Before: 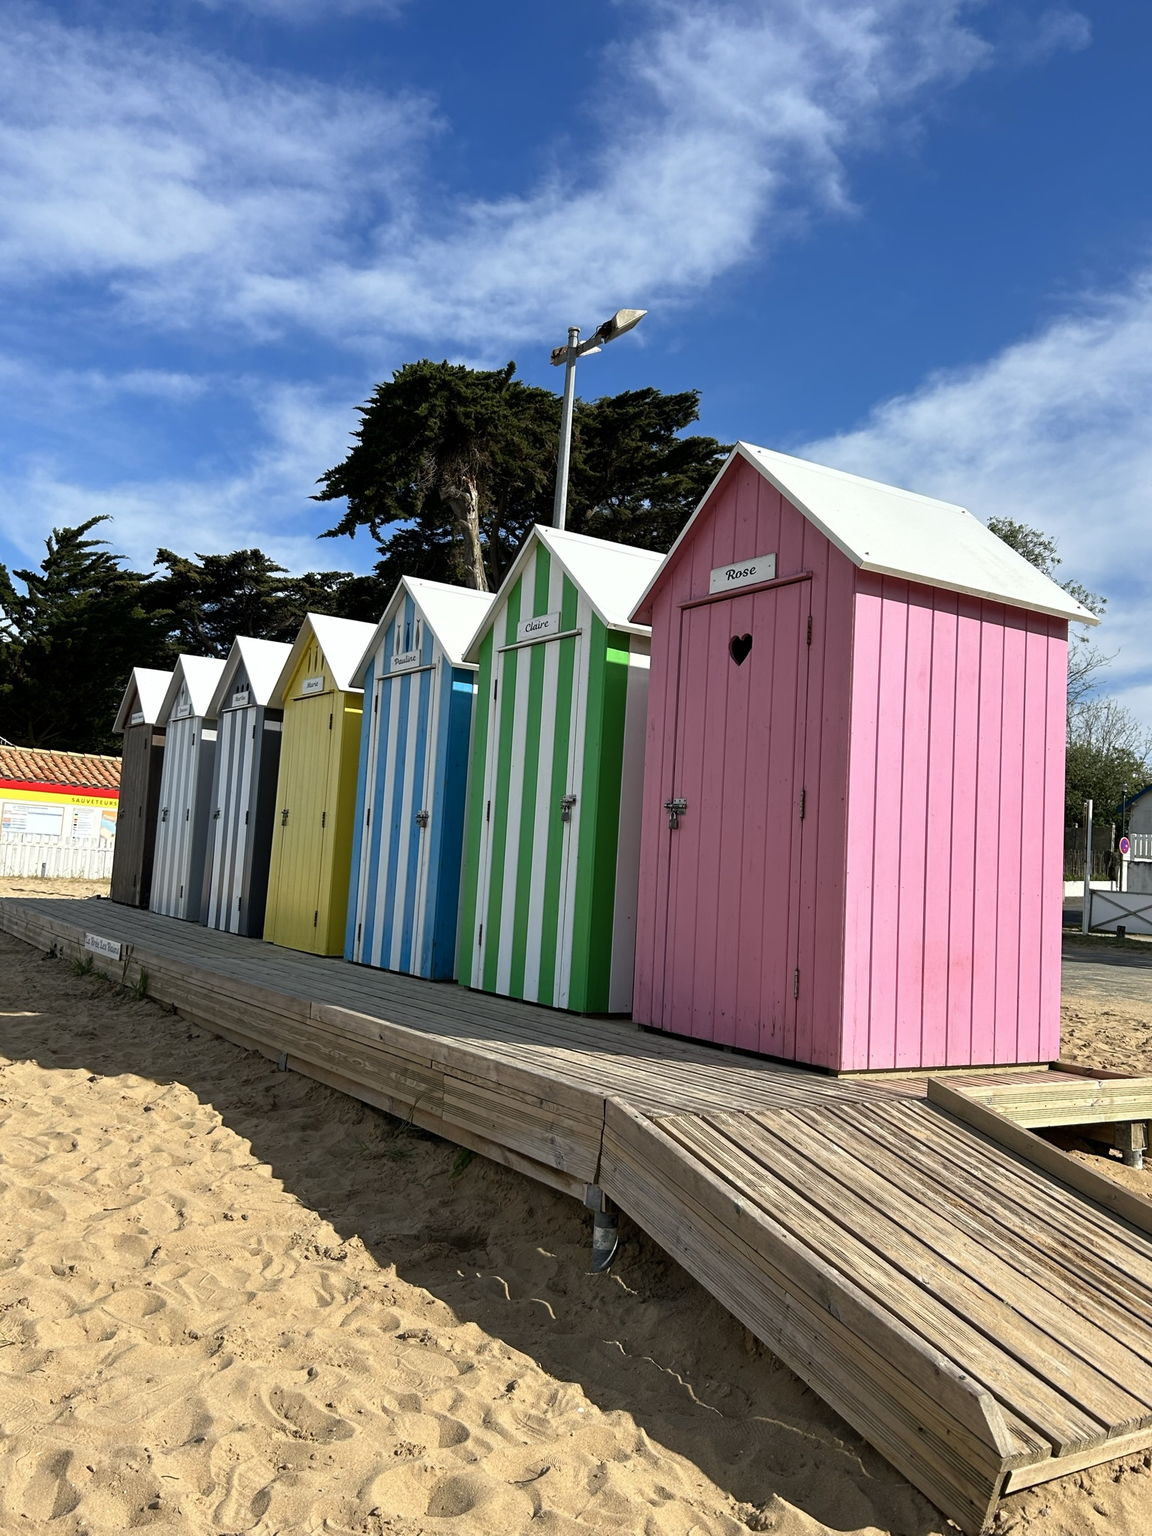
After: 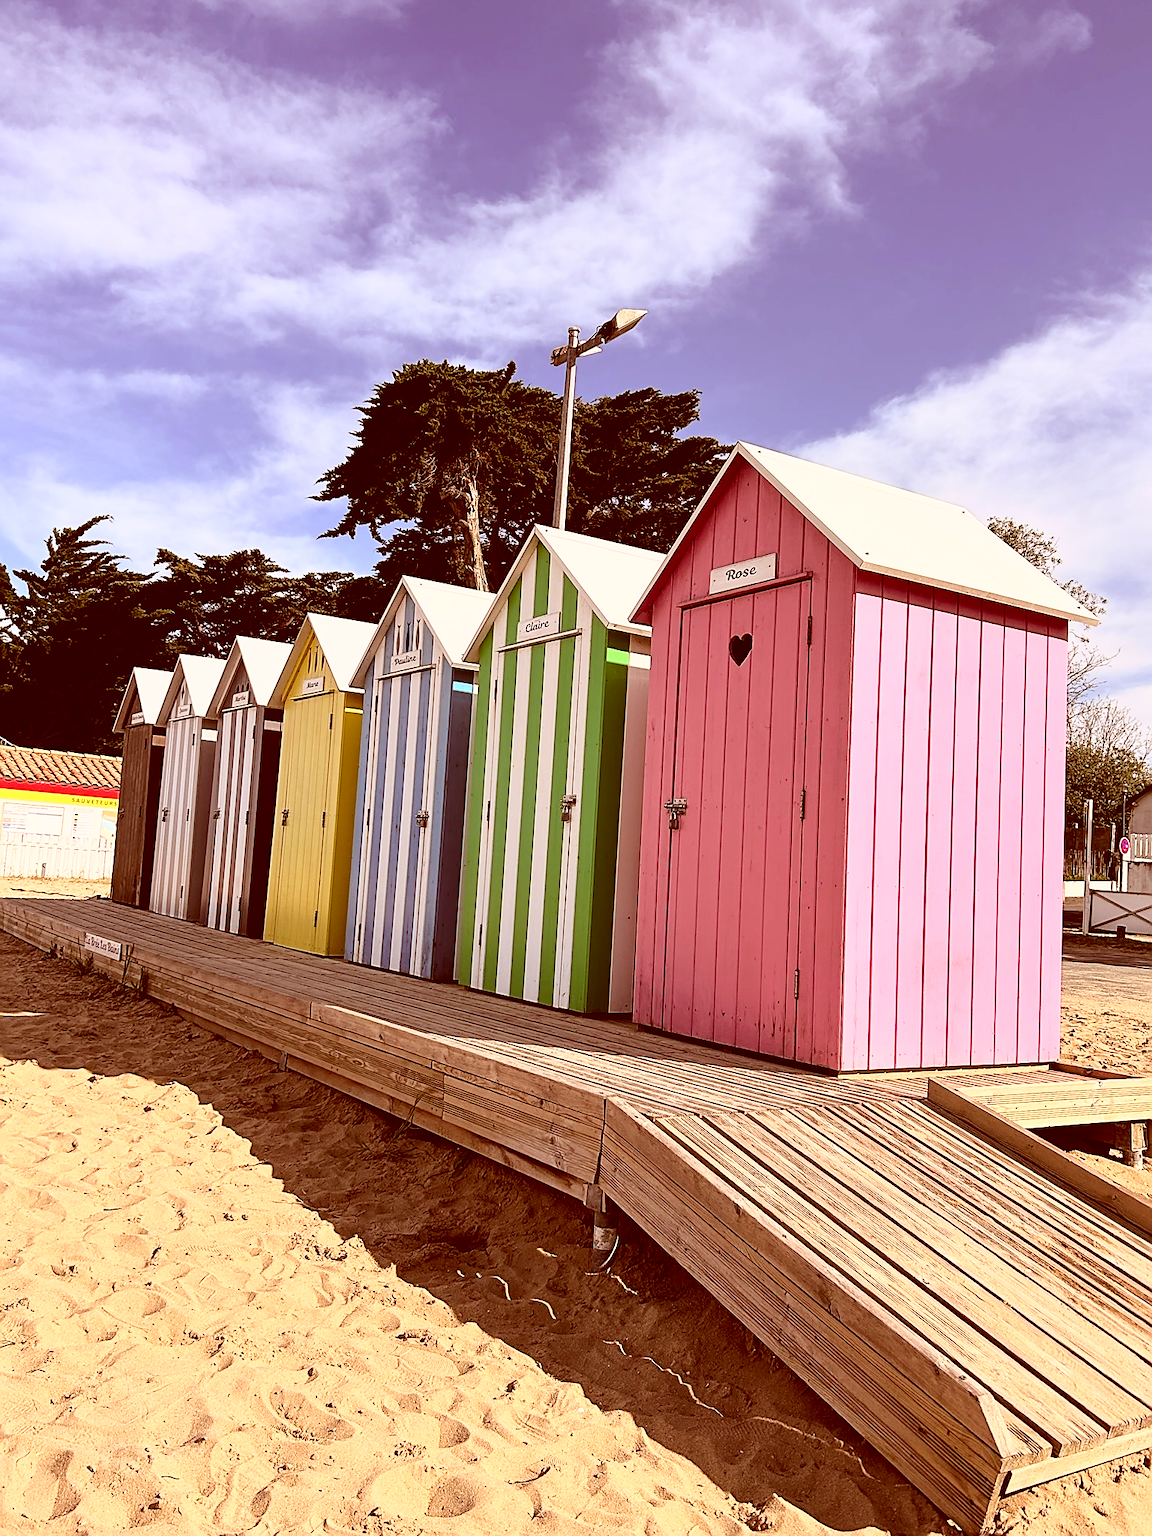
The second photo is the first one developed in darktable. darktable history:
base curve: curves: ch0 [(0, 0) (0.028, 0.03) (0.121, 0.232) (0.46, 0.748) (0.859, 0.968) (1, 1)]
sharpen: radius 1.373, amount 1.239, threshold 0.68
color correction: highlights a* 9.29, highlights b* 8.86, shadows a* 39.39, shadows b* 39.5, saturation 0.815
